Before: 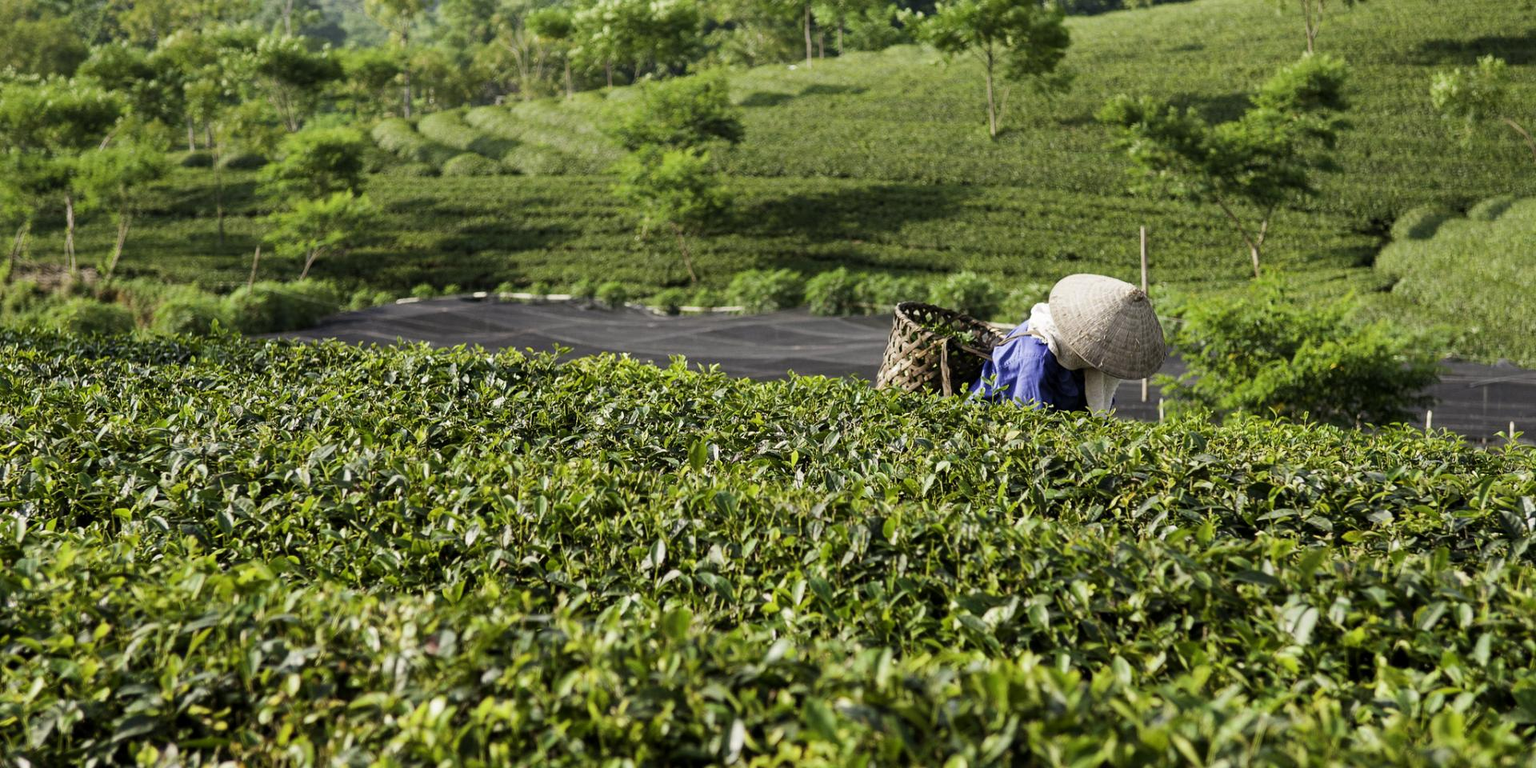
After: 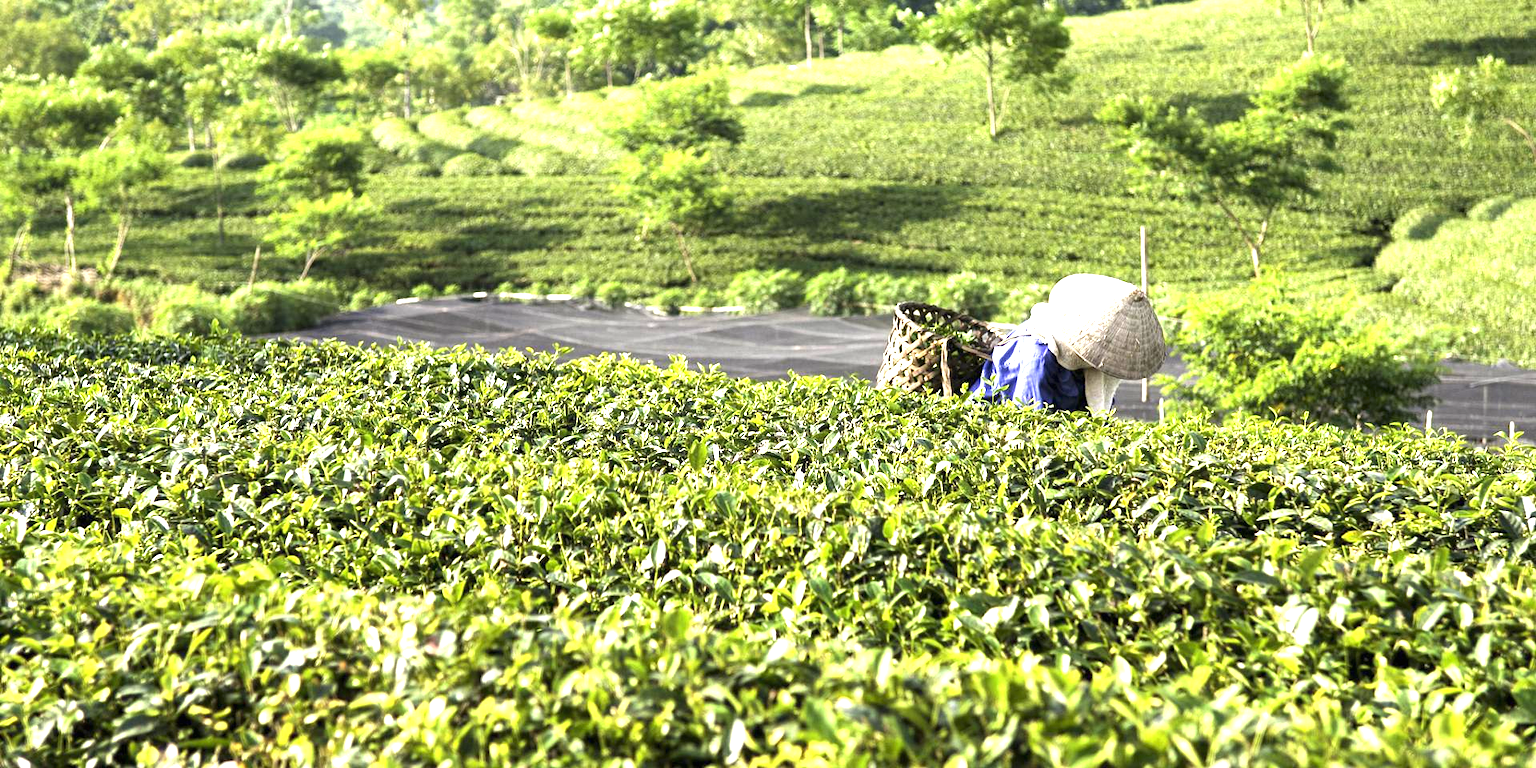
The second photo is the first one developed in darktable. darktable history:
exposure: black level correction 0, exposure 1.75 EV, compensate highlight preservation false
